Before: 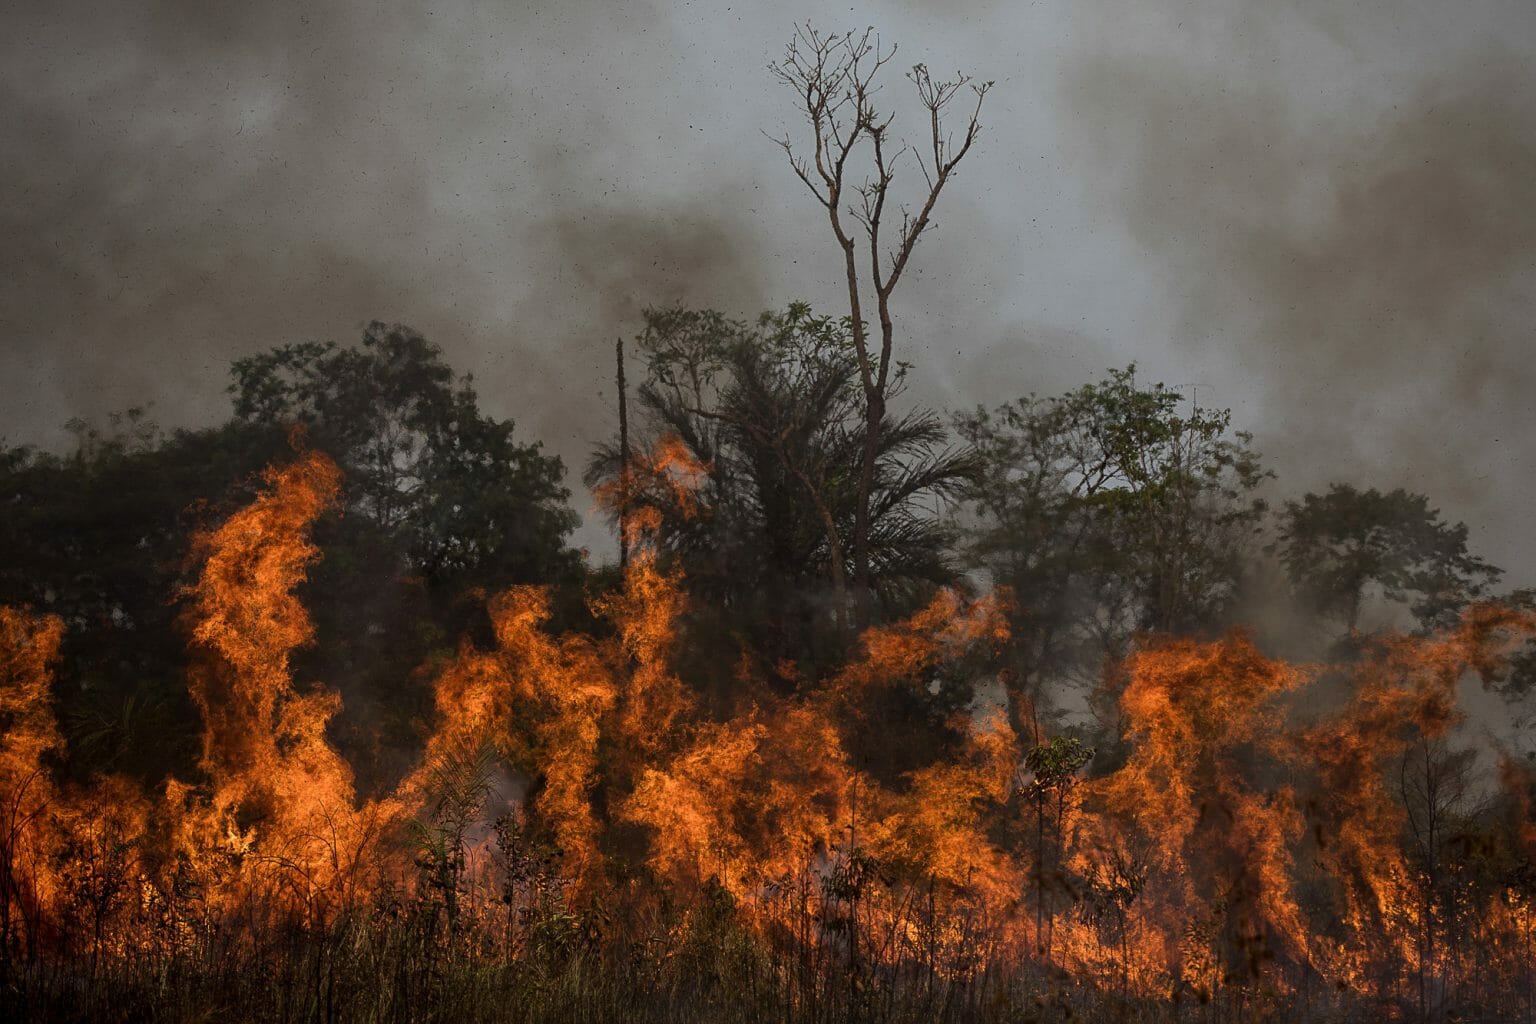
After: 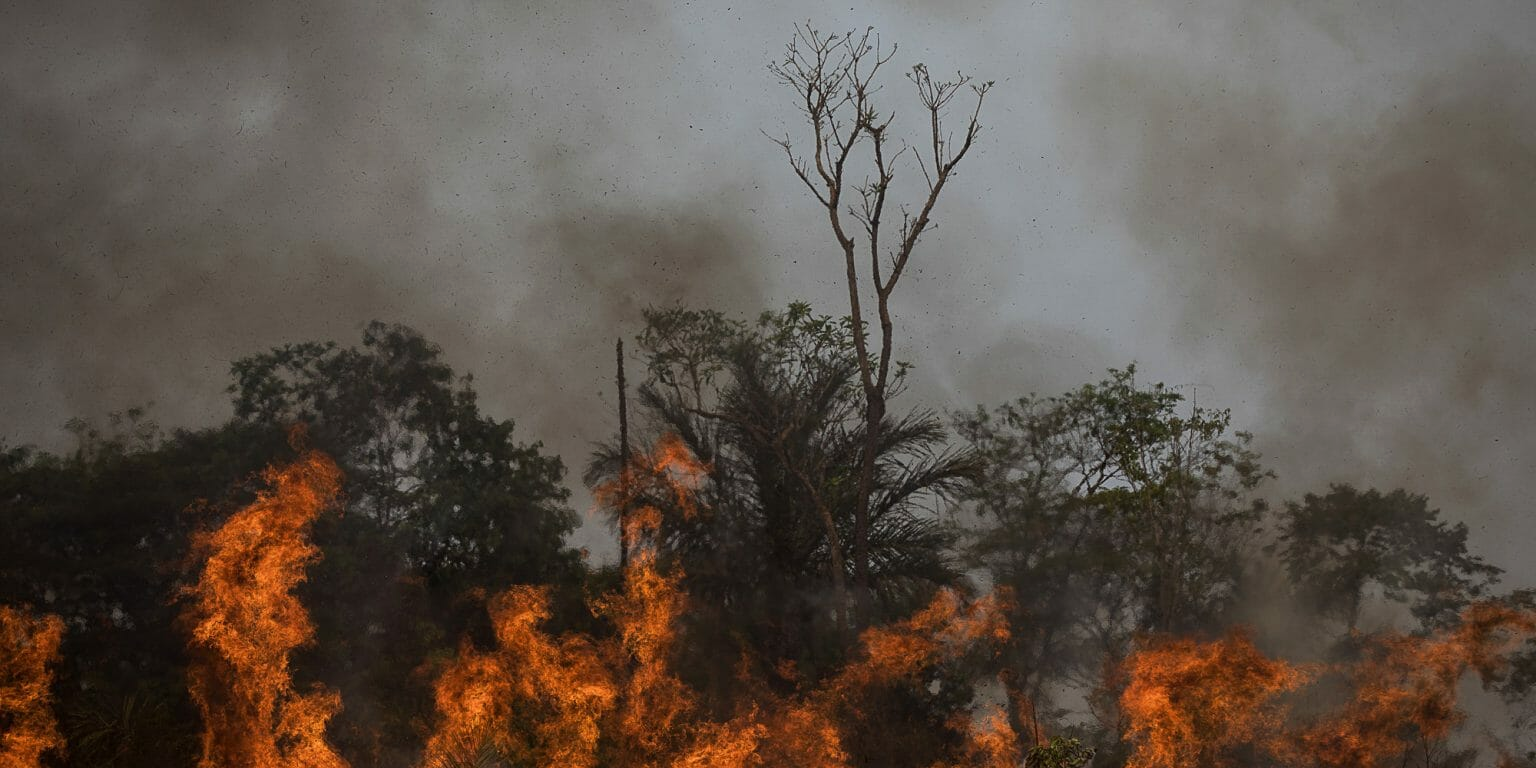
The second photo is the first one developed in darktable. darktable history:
crop: bottom 24.988%
tone curve: curves: ch0 [(0, 0) (0.003, 0.003) (0.011, 0.011) (0.025, 0.025) (0.044, 0.044) (0.069, 0.068) (0.1, 0.098) (0.136, 0.134) (0.177, 0.175) (0.224, 0.221) (0.277, 0.273) (0.335, 0.331) (0.399, 0.394) (0.468, 0.462) (0.543, 0.543) (0.623, 0.623) (0.709, 0.709) (0.801, 0.801) (0.898, 0.898) (1, 1)], preserve colors none
